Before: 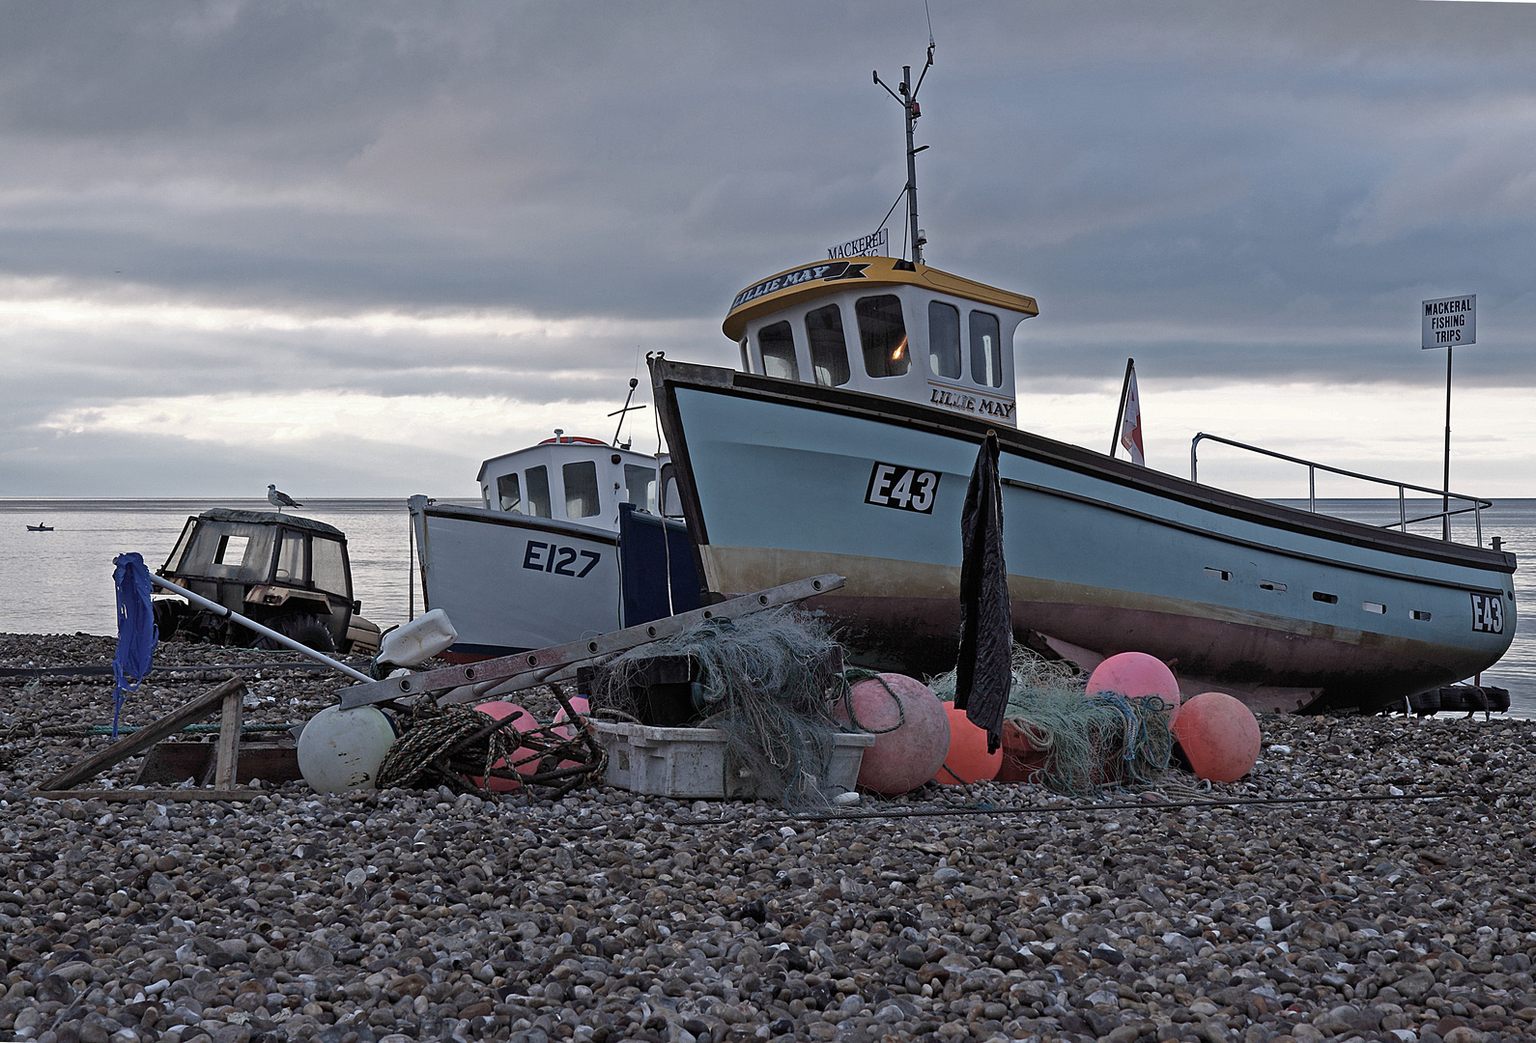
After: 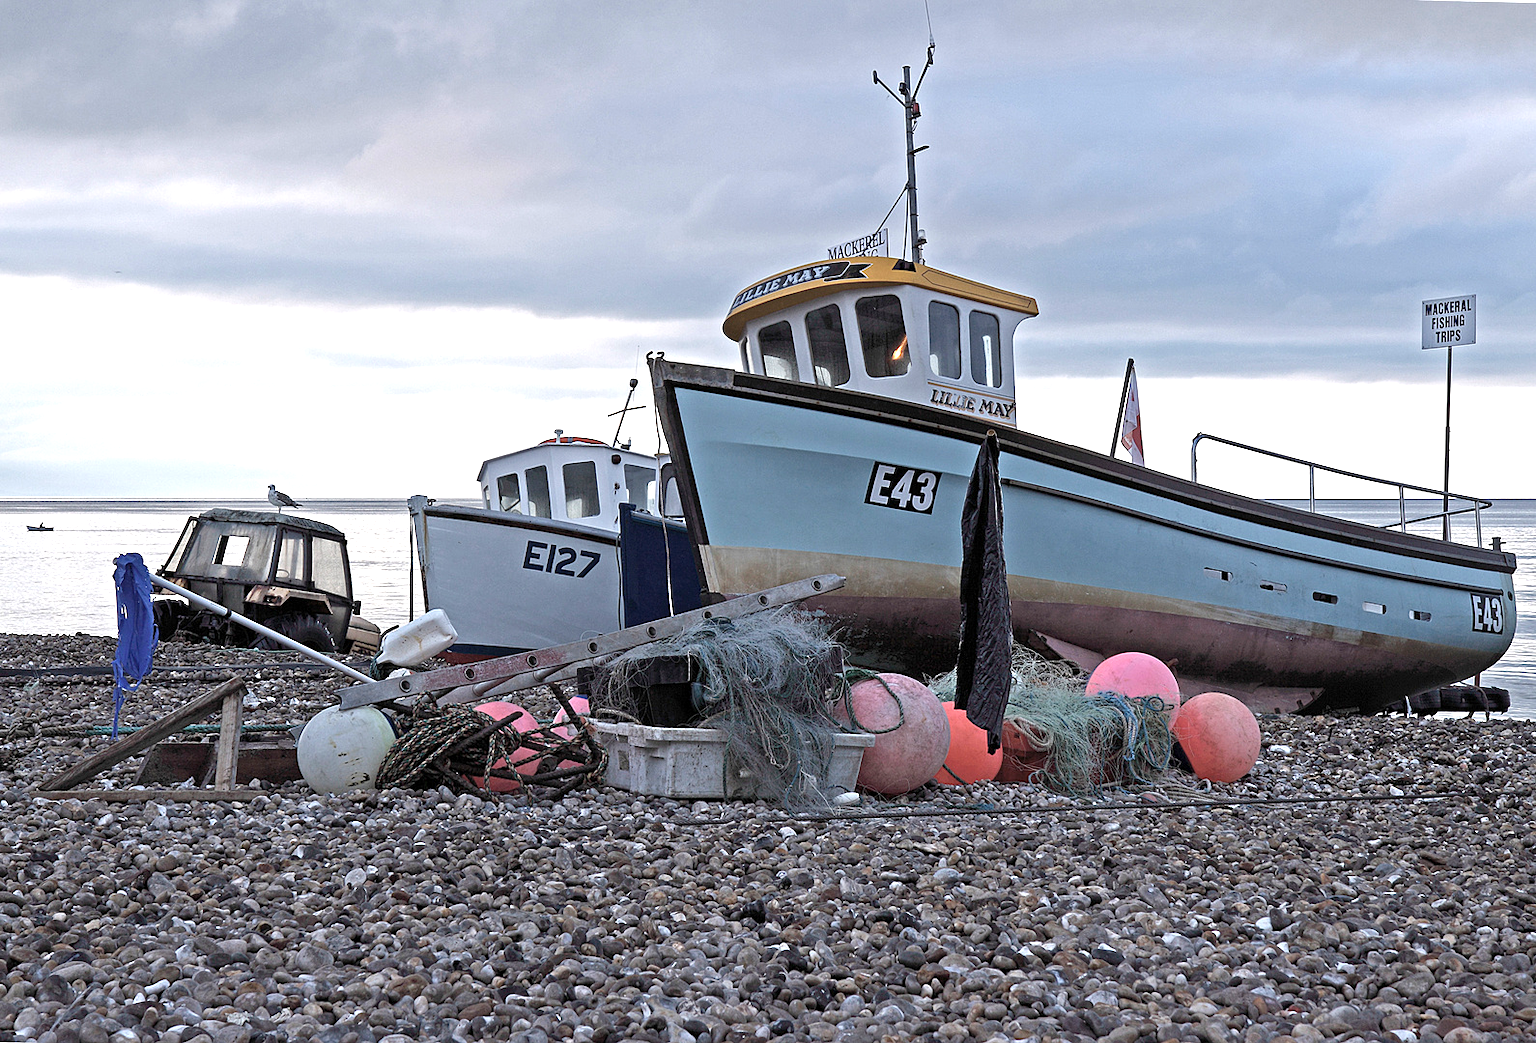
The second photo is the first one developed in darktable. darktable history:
exposure: black level correction 0.001, exposure 1.131 EV, compensate highlight preservation false
